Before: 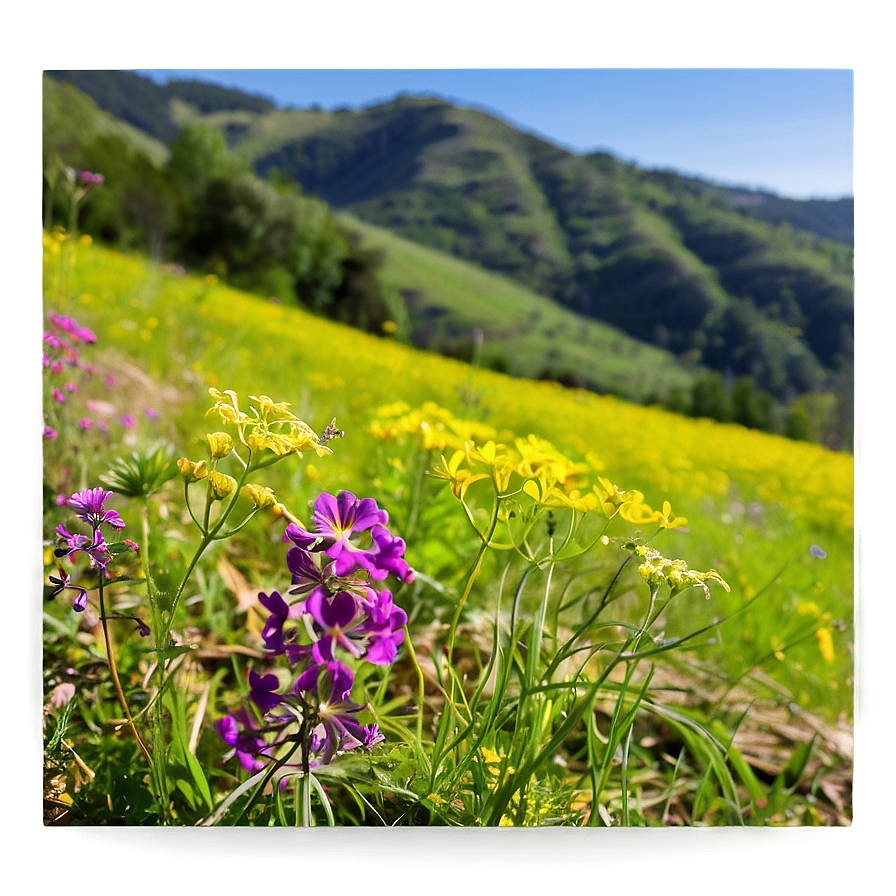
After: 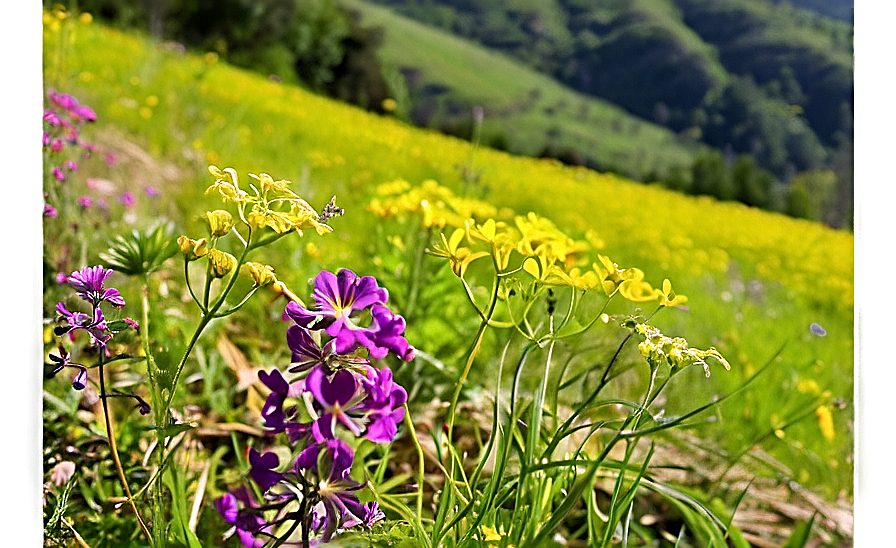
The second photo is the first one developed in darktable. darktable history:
crop and rotate: top 24.853%, bottom 13.939%
sharpen: radius 3.051, amount 0.761
